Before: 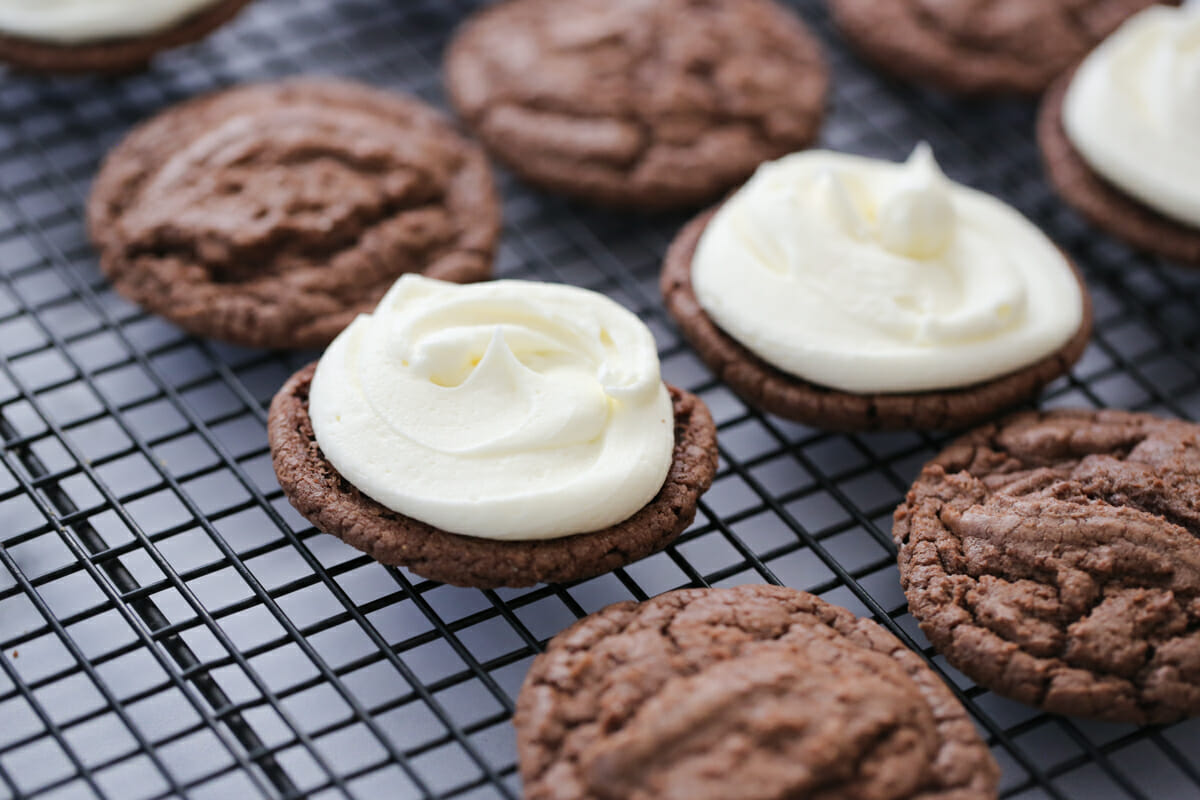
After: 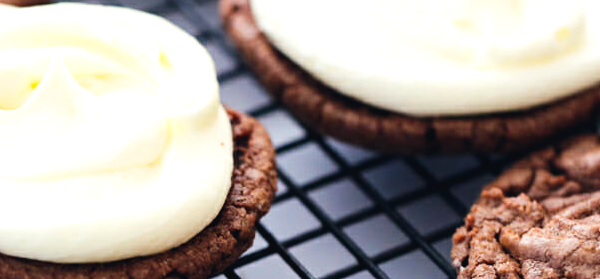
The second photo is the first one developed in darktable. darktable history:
levels: black 0.037%, levels [0, 0.474, 0.947]
color balance rgb: highlights gain › luminance 7.145%, highlights gain › chroma 1.997%, highlights gain › hue 91.25°, global offset › chroma 0.057%, global offset › hue 253.88°, linear chroma grading › global chroma 15.279%, perceptual saturation grading › global saturation 0.843%
crop: left 36.777%, top 34.672%, right 13.219%, bottom 30.435%
tone curve: curves: ch0 [(0, 0.024) (0.049, 0.038) (0.176, 0.162) (0.311, 0.337) (0.416, 0.471) (0.565, 0.658) (0.817, 0.911) (1, 1)]; ch1 [(0, 0) (0.351, 0.347) (0.446, 0.42) (0.481, 0.463) (0.504, 0.504) (0.522, 0.521) (0.546, 0.563) (0.622, 0.664) (0.728, 0.786) (1, 1)]; ch2 [(0, 0) (0.327, 0.324) (0.427, 0.413) (0.458, 0.444) (0.502, 0.504) (0.526, 0.539) (0.547, 0.581) (0.601, 0.61) (0.76, 0.765) (1, 1)], preserve colors none
